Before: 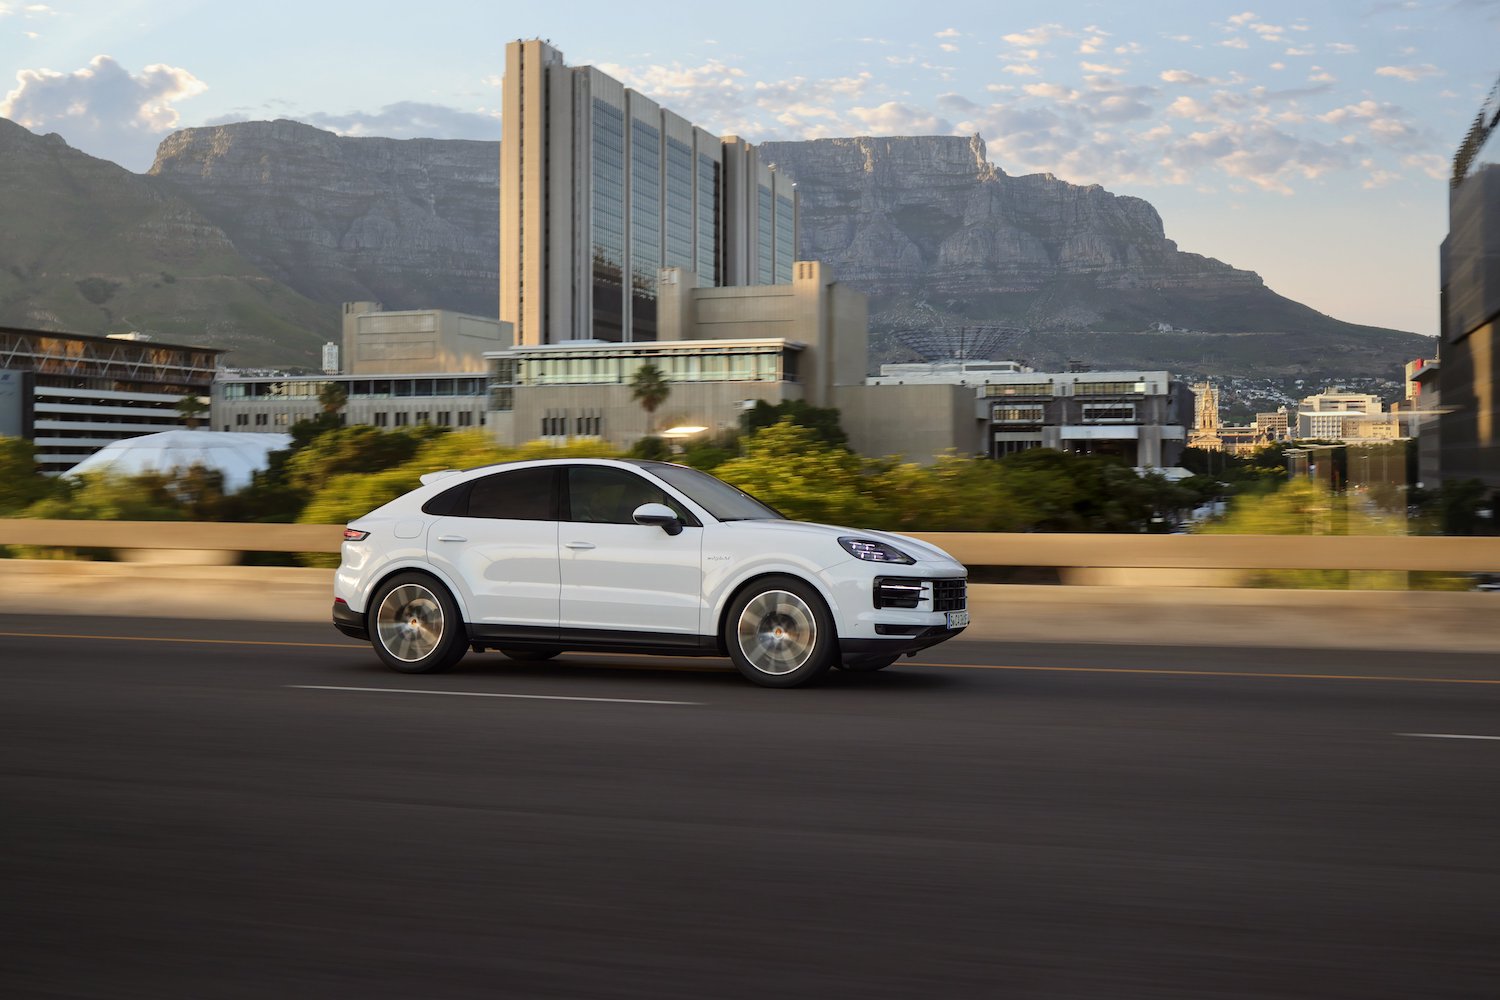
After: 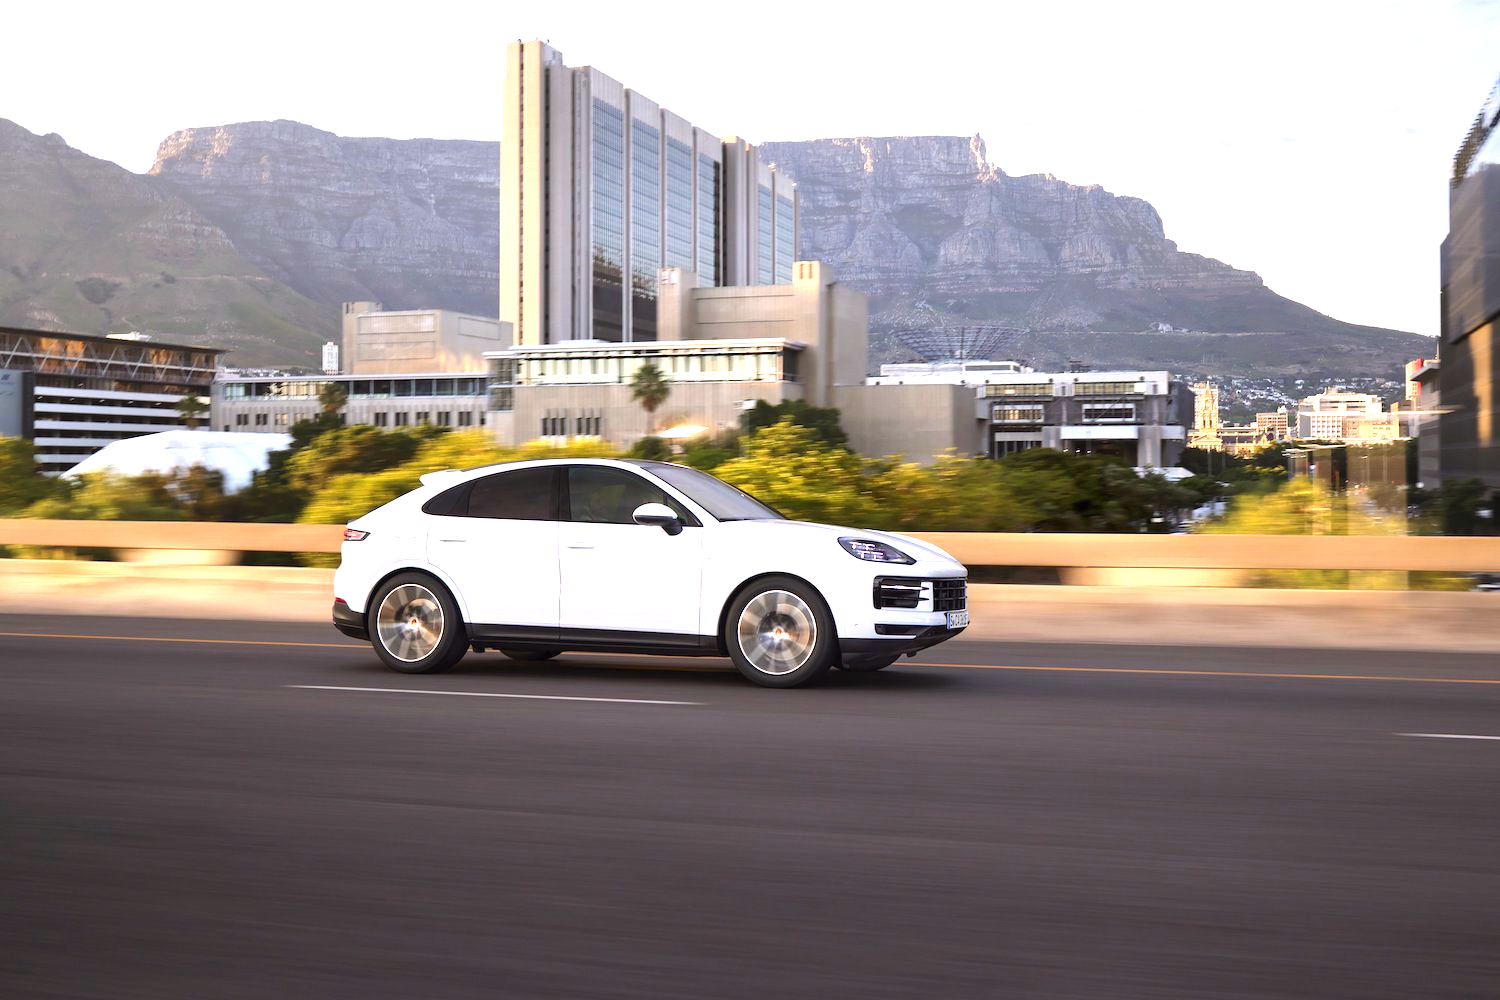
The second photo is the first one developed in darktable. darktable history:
white balance: red 1.05, blue 1.072
exposure: black level correction 0, exposure 1.2 EV, compensate exposure bias true, compensate highlight preservation false
